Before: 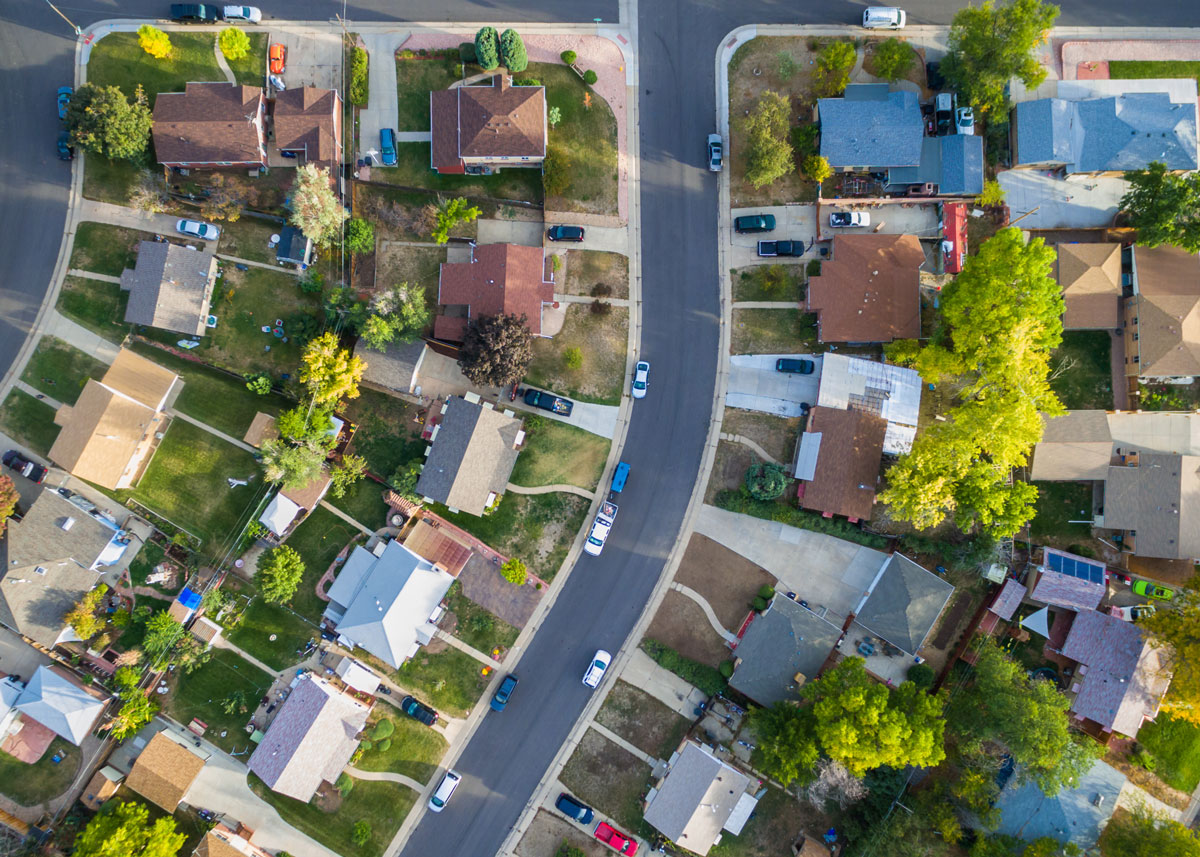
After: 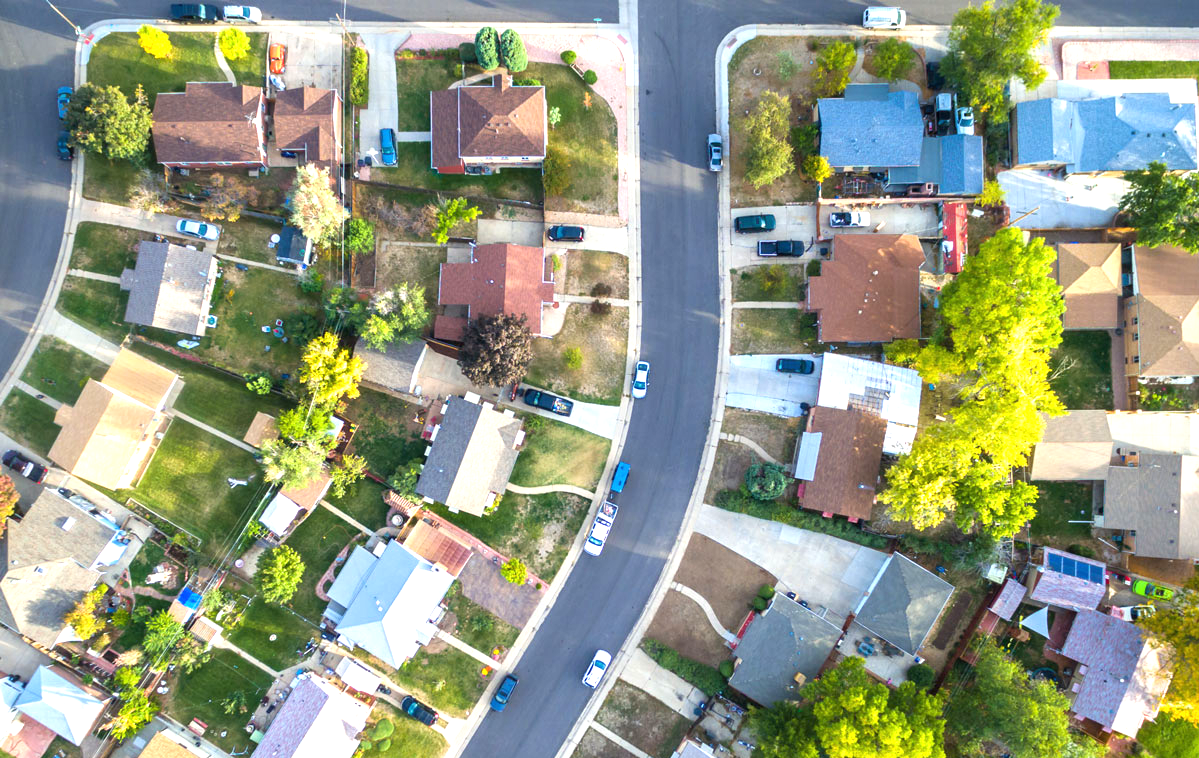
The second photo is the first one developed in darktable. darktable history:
exposure: black level correction 0, exposure 0.95 EV, compensate exposure bias true, compensate highlight preservation false
crop and rotate: top 0%, bottom 11.49%
